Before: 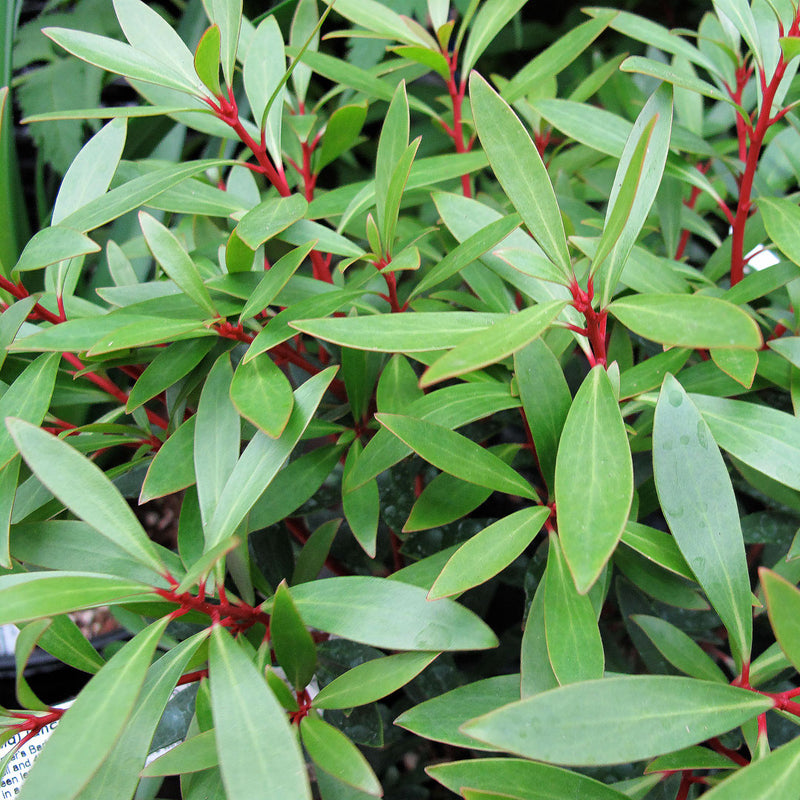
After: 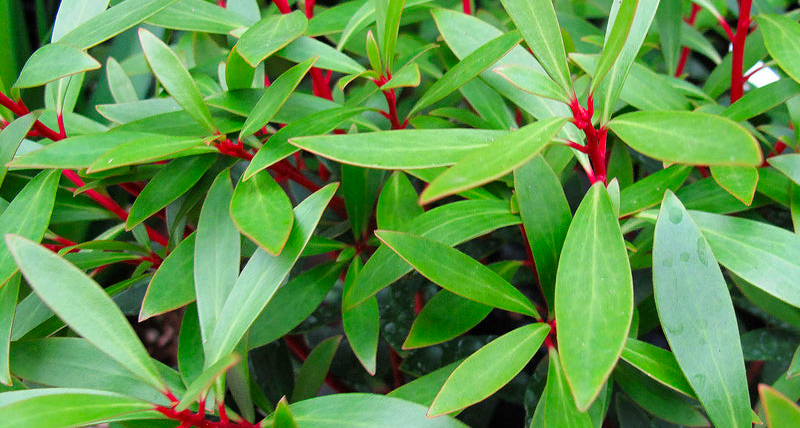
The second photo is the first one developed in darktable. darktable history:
color correction: saturation 1.32
crop and rotate: top 23.043%, bottom 23.437%
